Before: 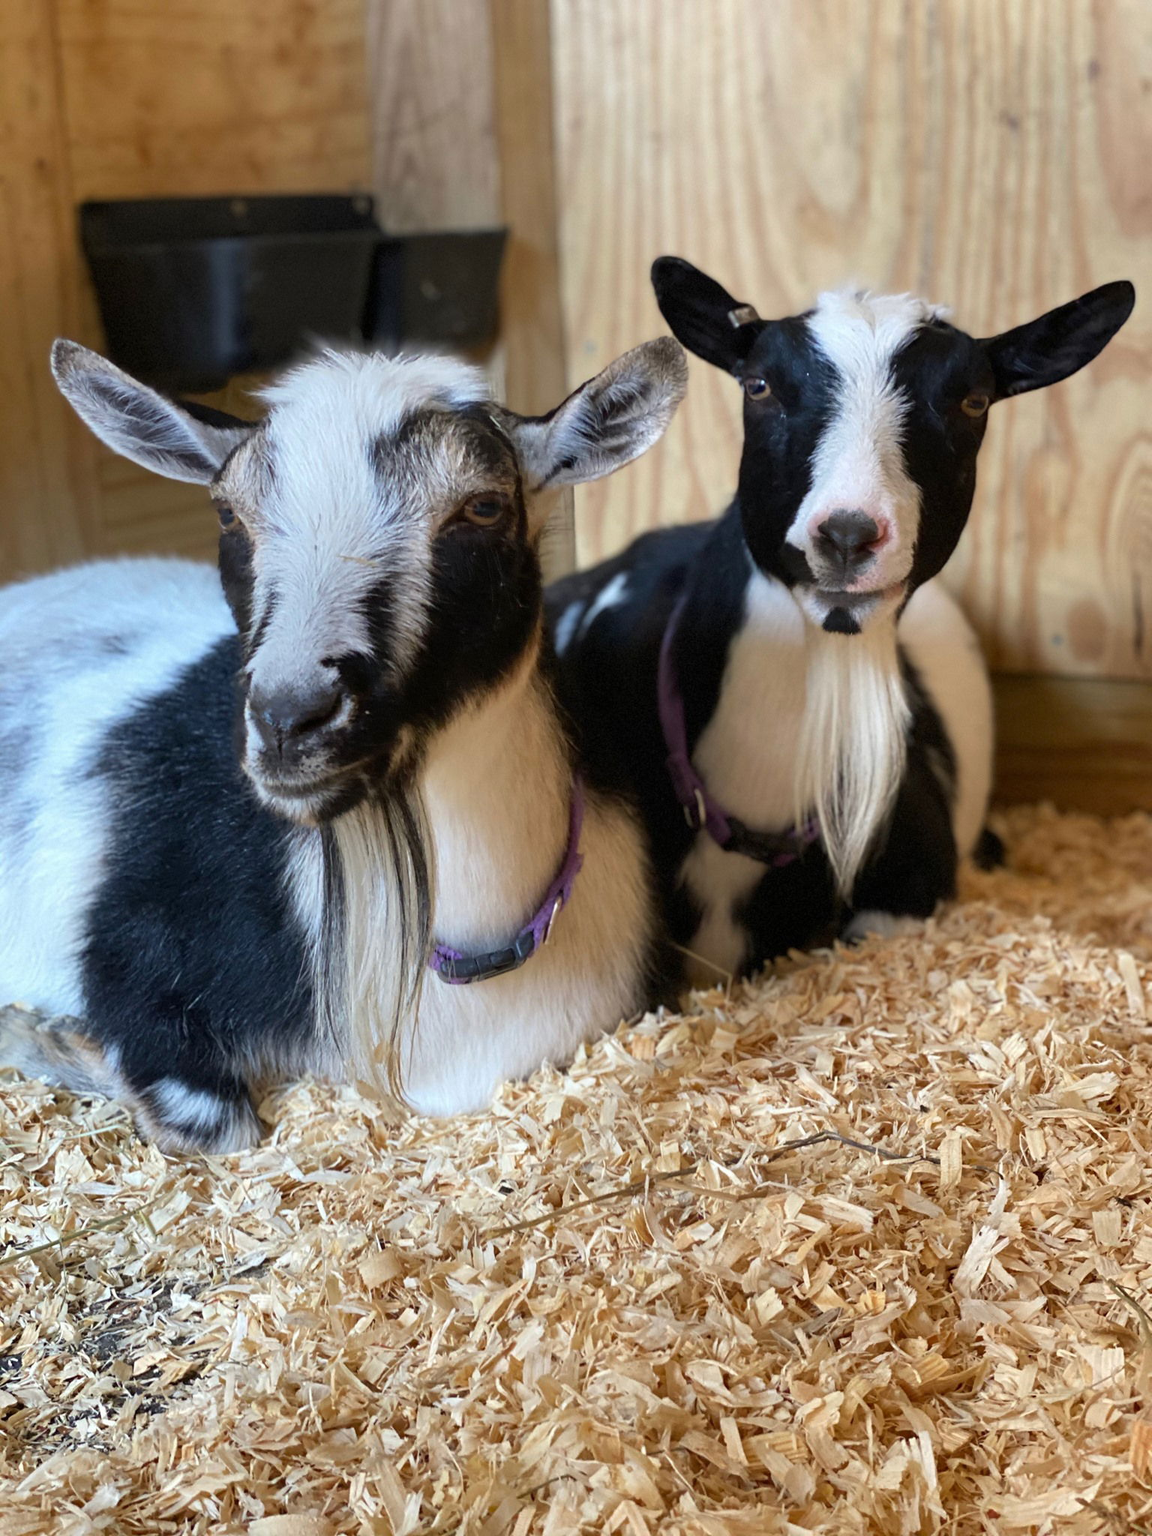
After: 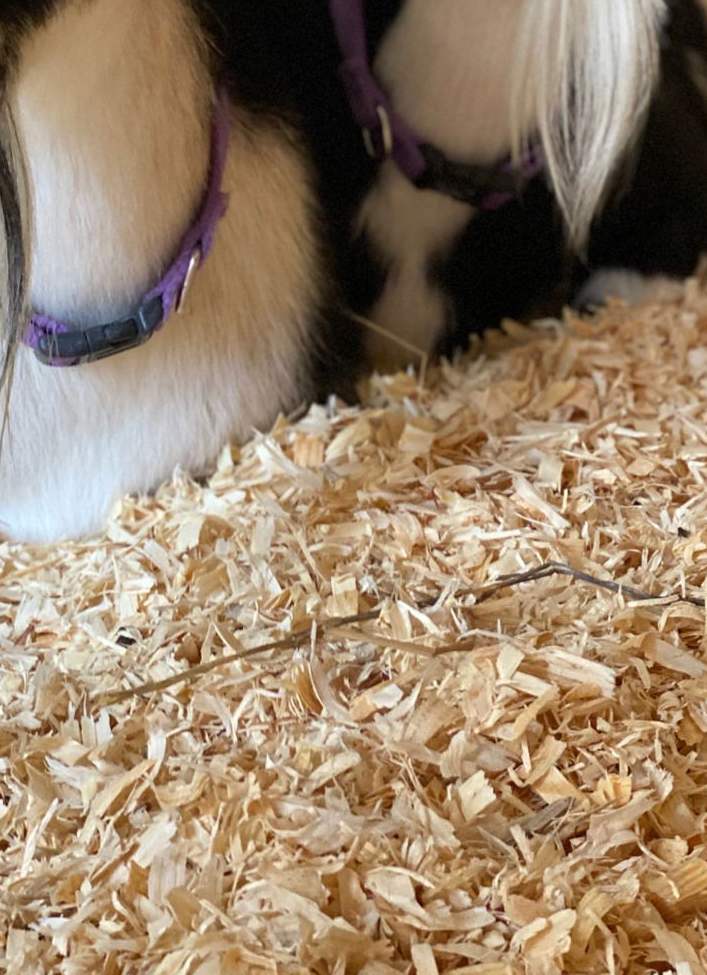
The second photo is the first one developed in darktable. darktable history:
crop: left 35.806%, top 46.218%, right 18.153%, bottom 6.157%
